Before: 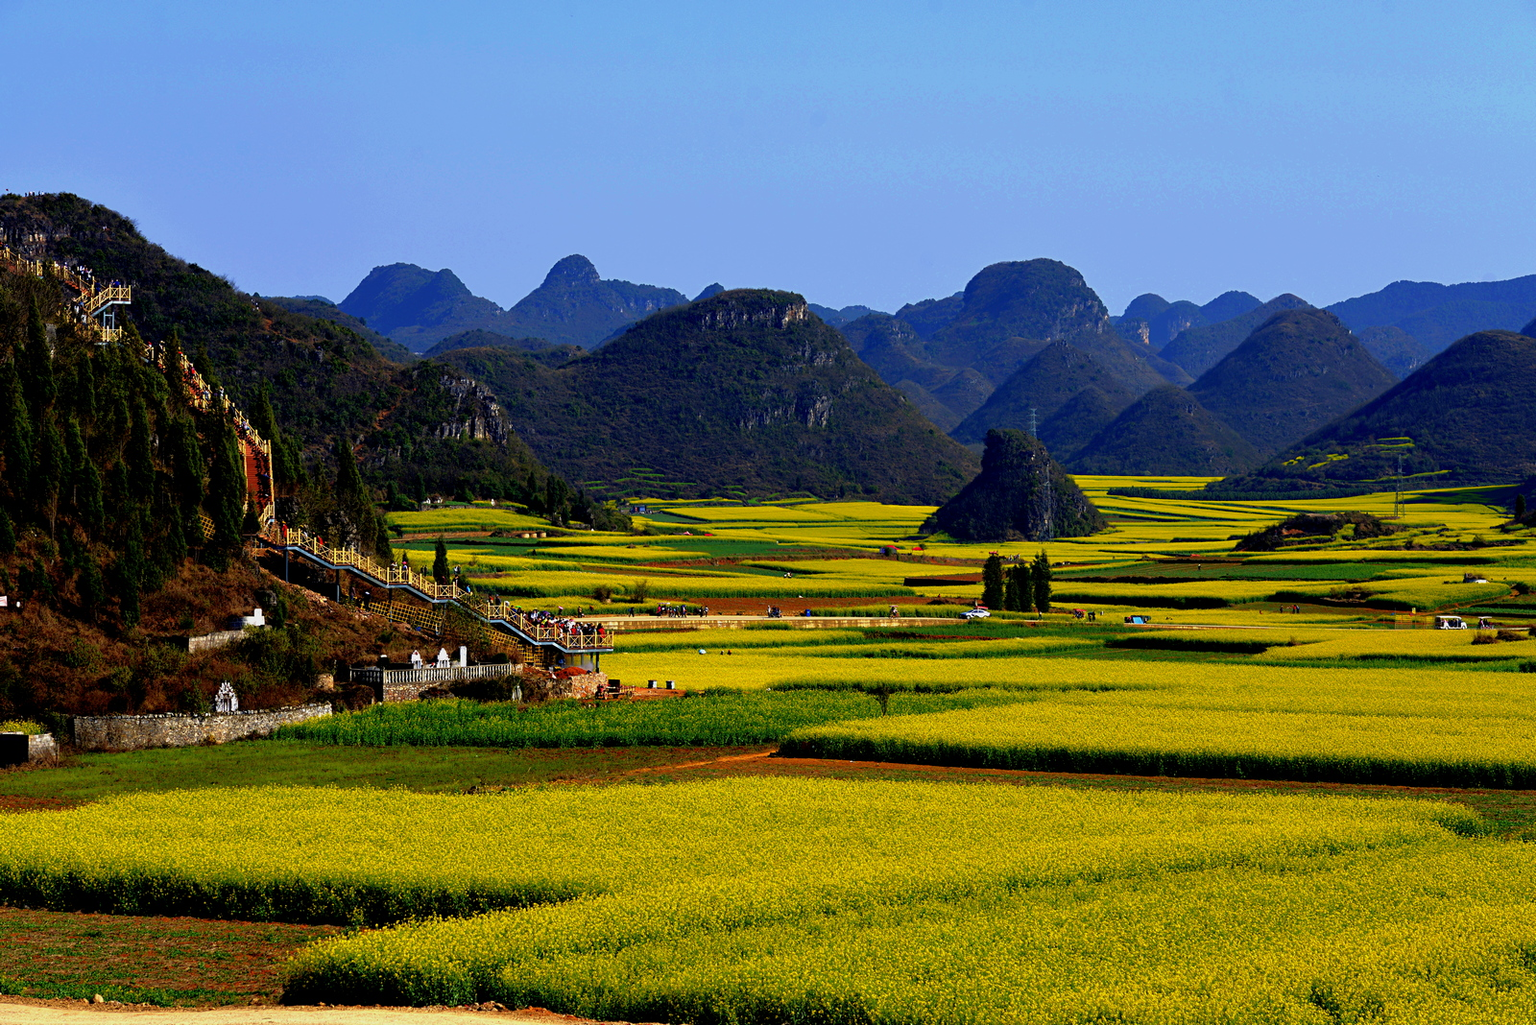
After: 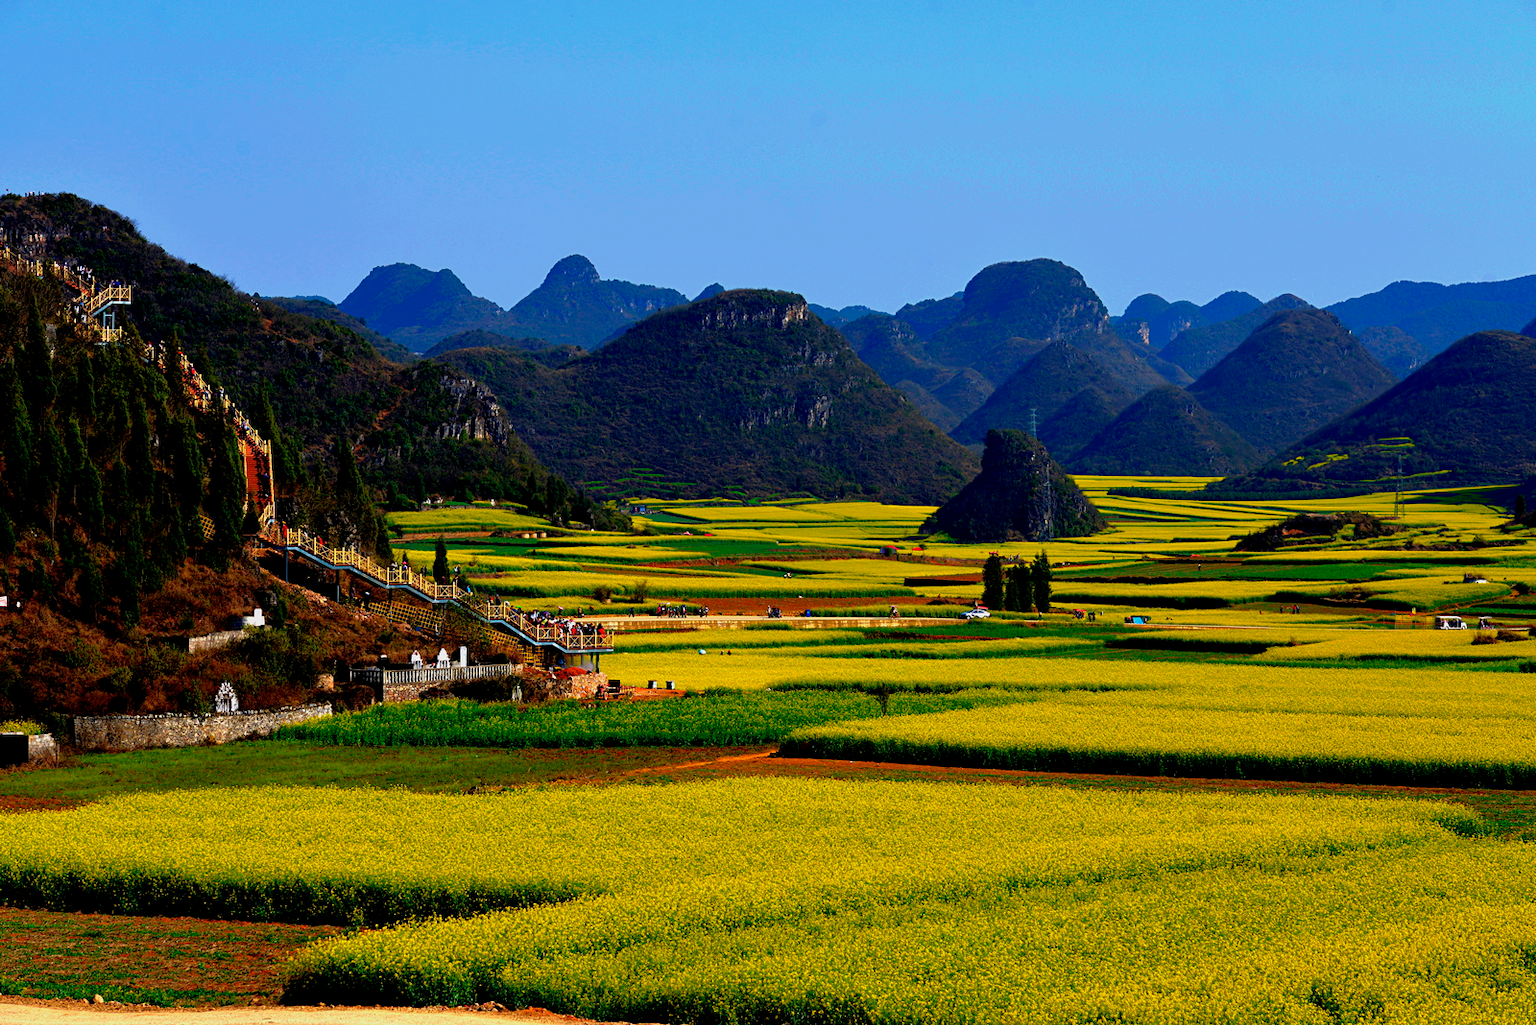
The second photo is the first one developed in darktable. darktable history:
color correction: highlights b* -0.041
